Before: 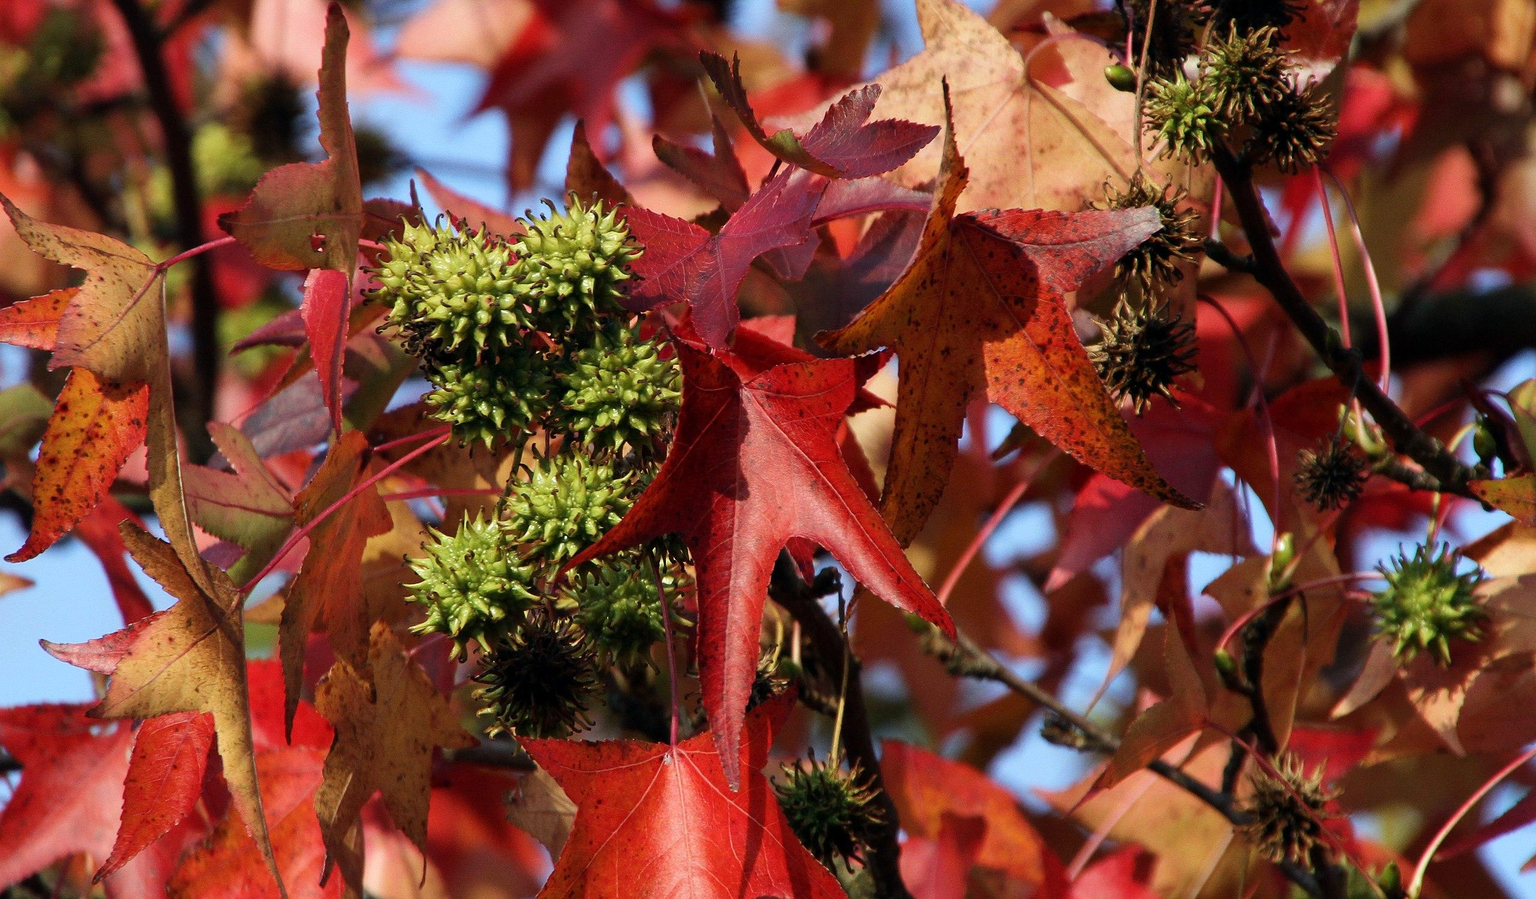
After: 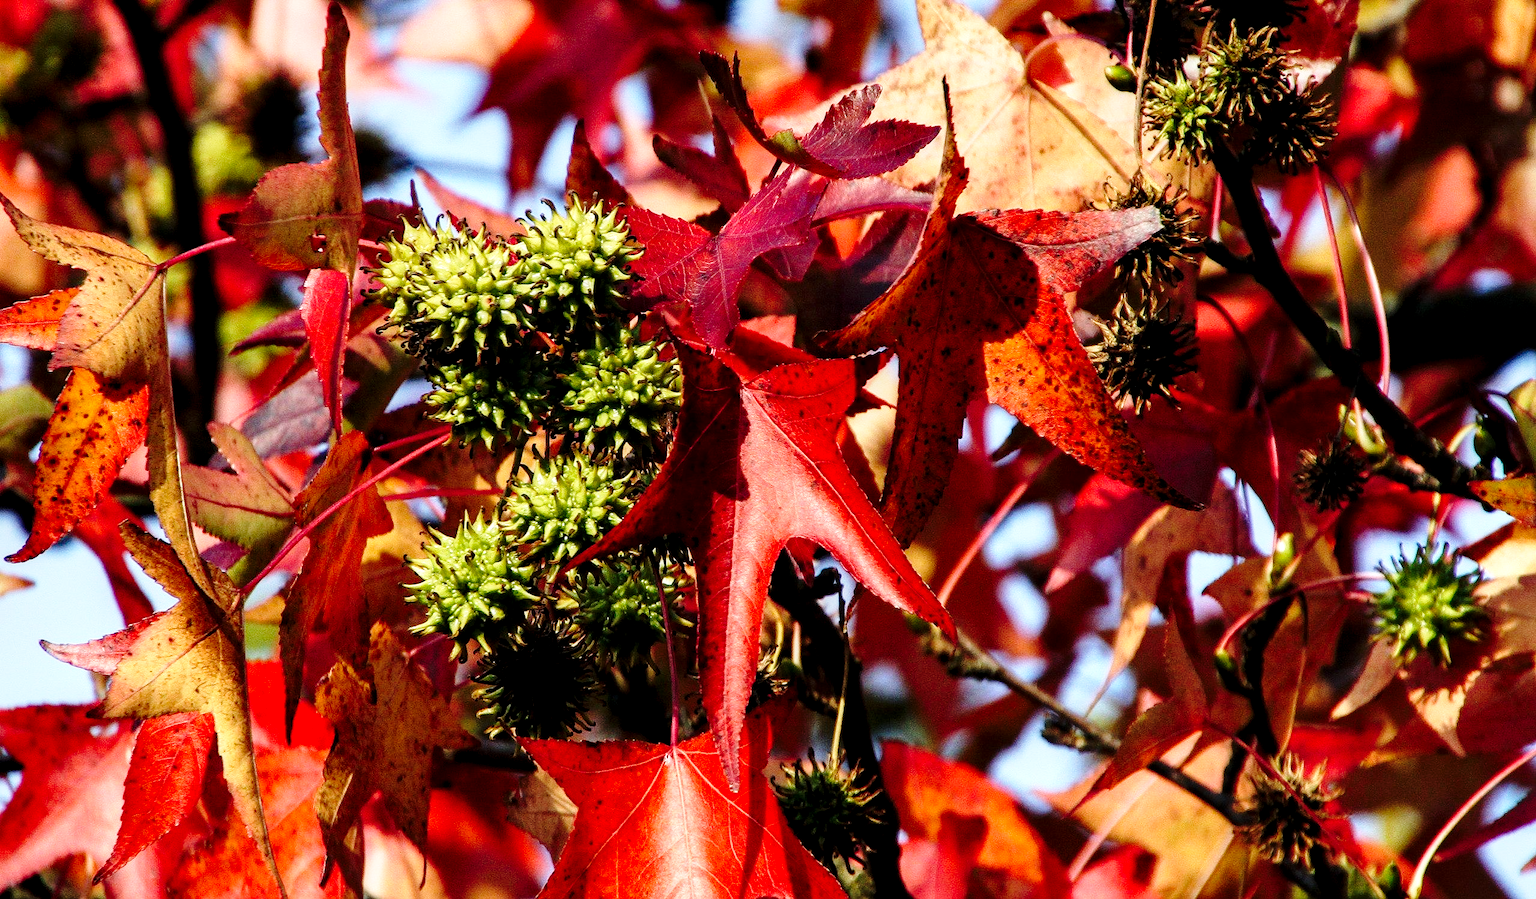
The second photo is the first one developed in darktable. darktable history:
local contrast: highlights 27%, shadows 75%, midtone range 0.748
base curve: curves: ch0 [(0, 0) (0.04, 0.03) (0.133, 0.232) (0.448, 0.748) (0.843, 0.968) (1, 1)], preserve colors none
